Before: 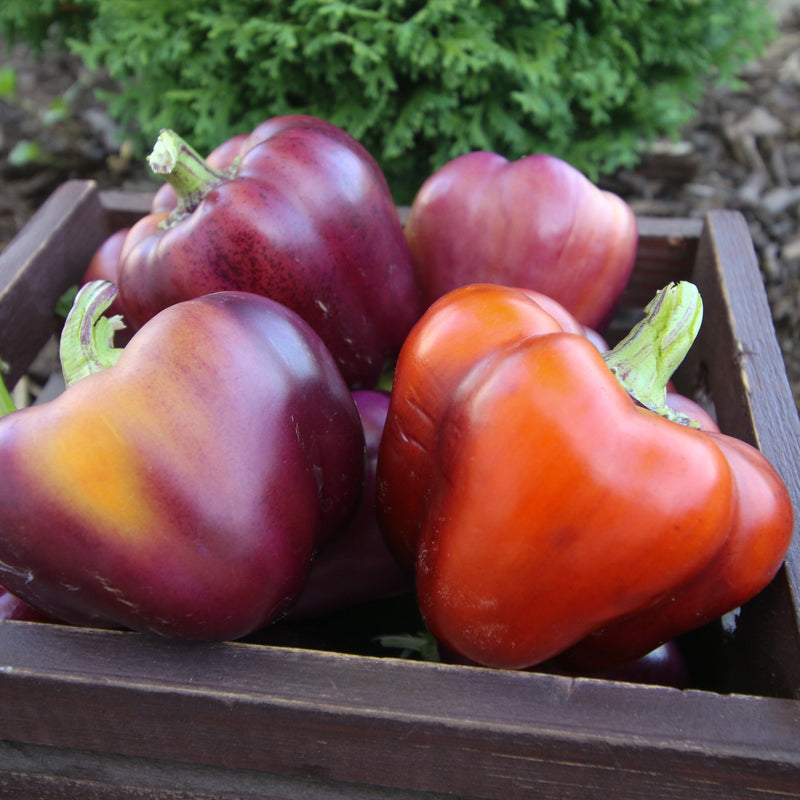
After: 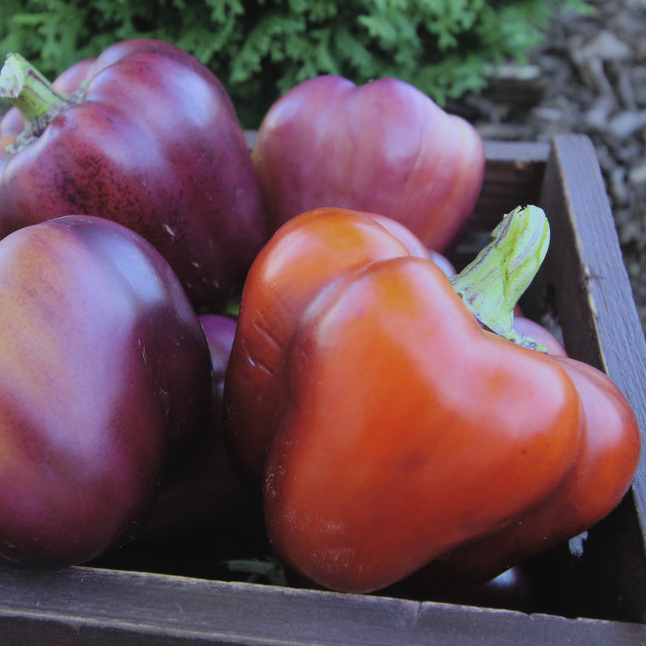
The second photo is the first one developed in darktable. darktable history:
white balance: red 0.926, green 1.003, blue 1.133
crop: left 19.159%, top 9.58%, bottom 9.58%
filmic rgb: black relative exposure -7.92 EV, white relative exposure 4.13 EV, threshold 3 EV, hardness 4.02, latitude 51.22%, contrast 1.013, shadows ↔ highlights balance 5.35%, color science v5 (2021), contrast in shadows safe, contrast in highlights safe, enable highlight reconstruction true
exposure: black level correction -0.014, exposure -0.193 EV, compensate highlight preservation false
